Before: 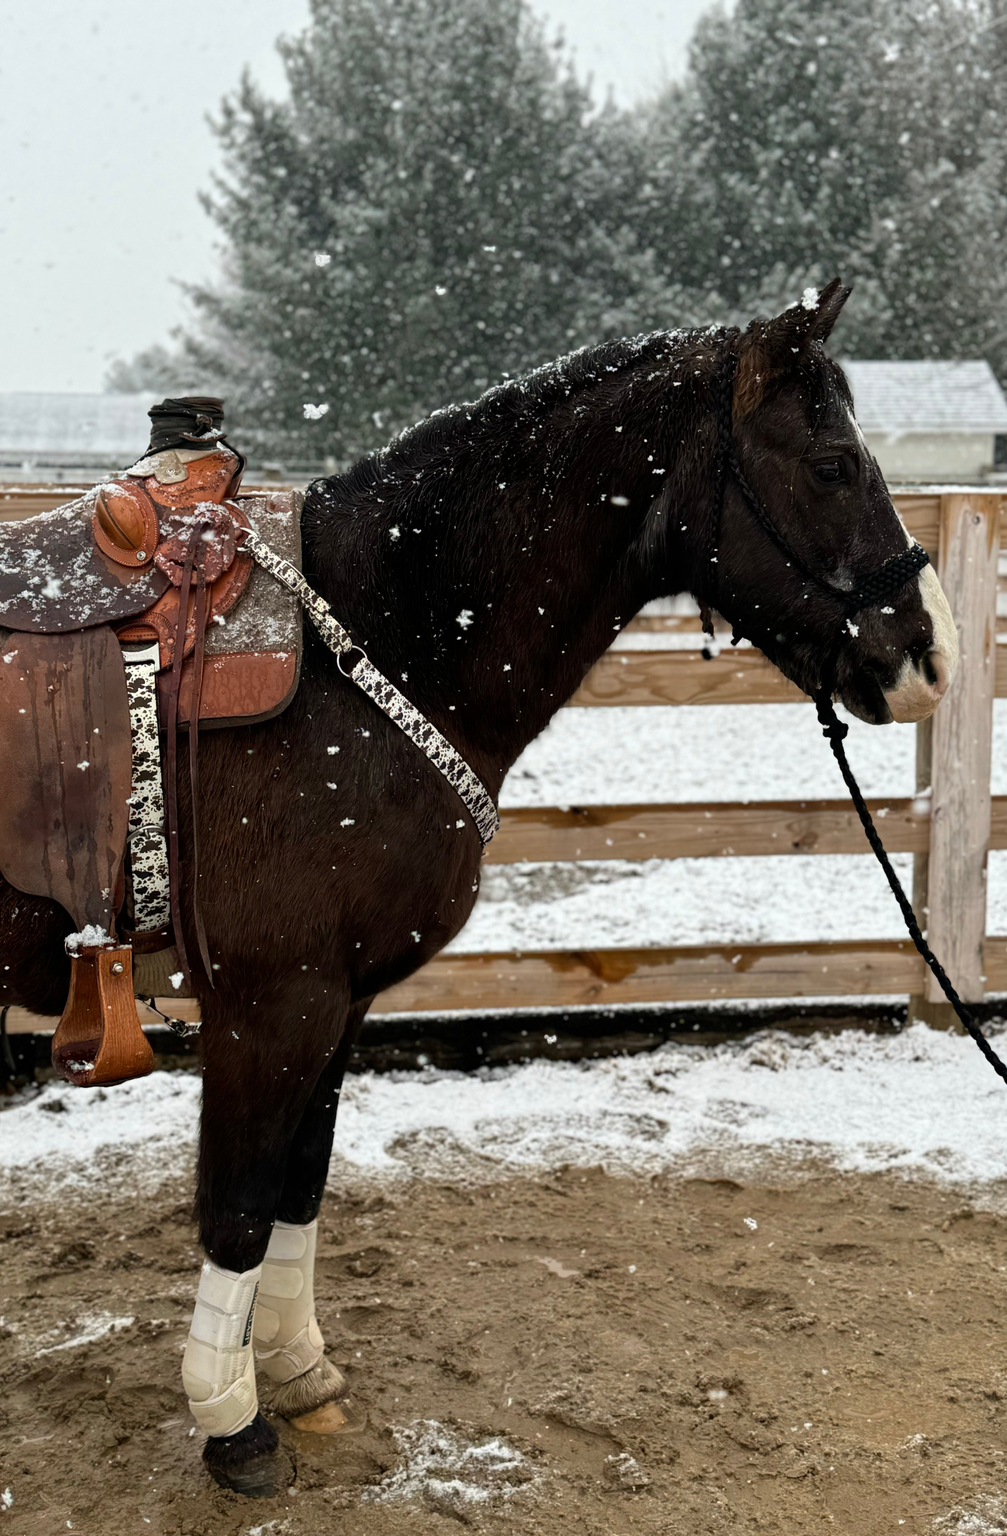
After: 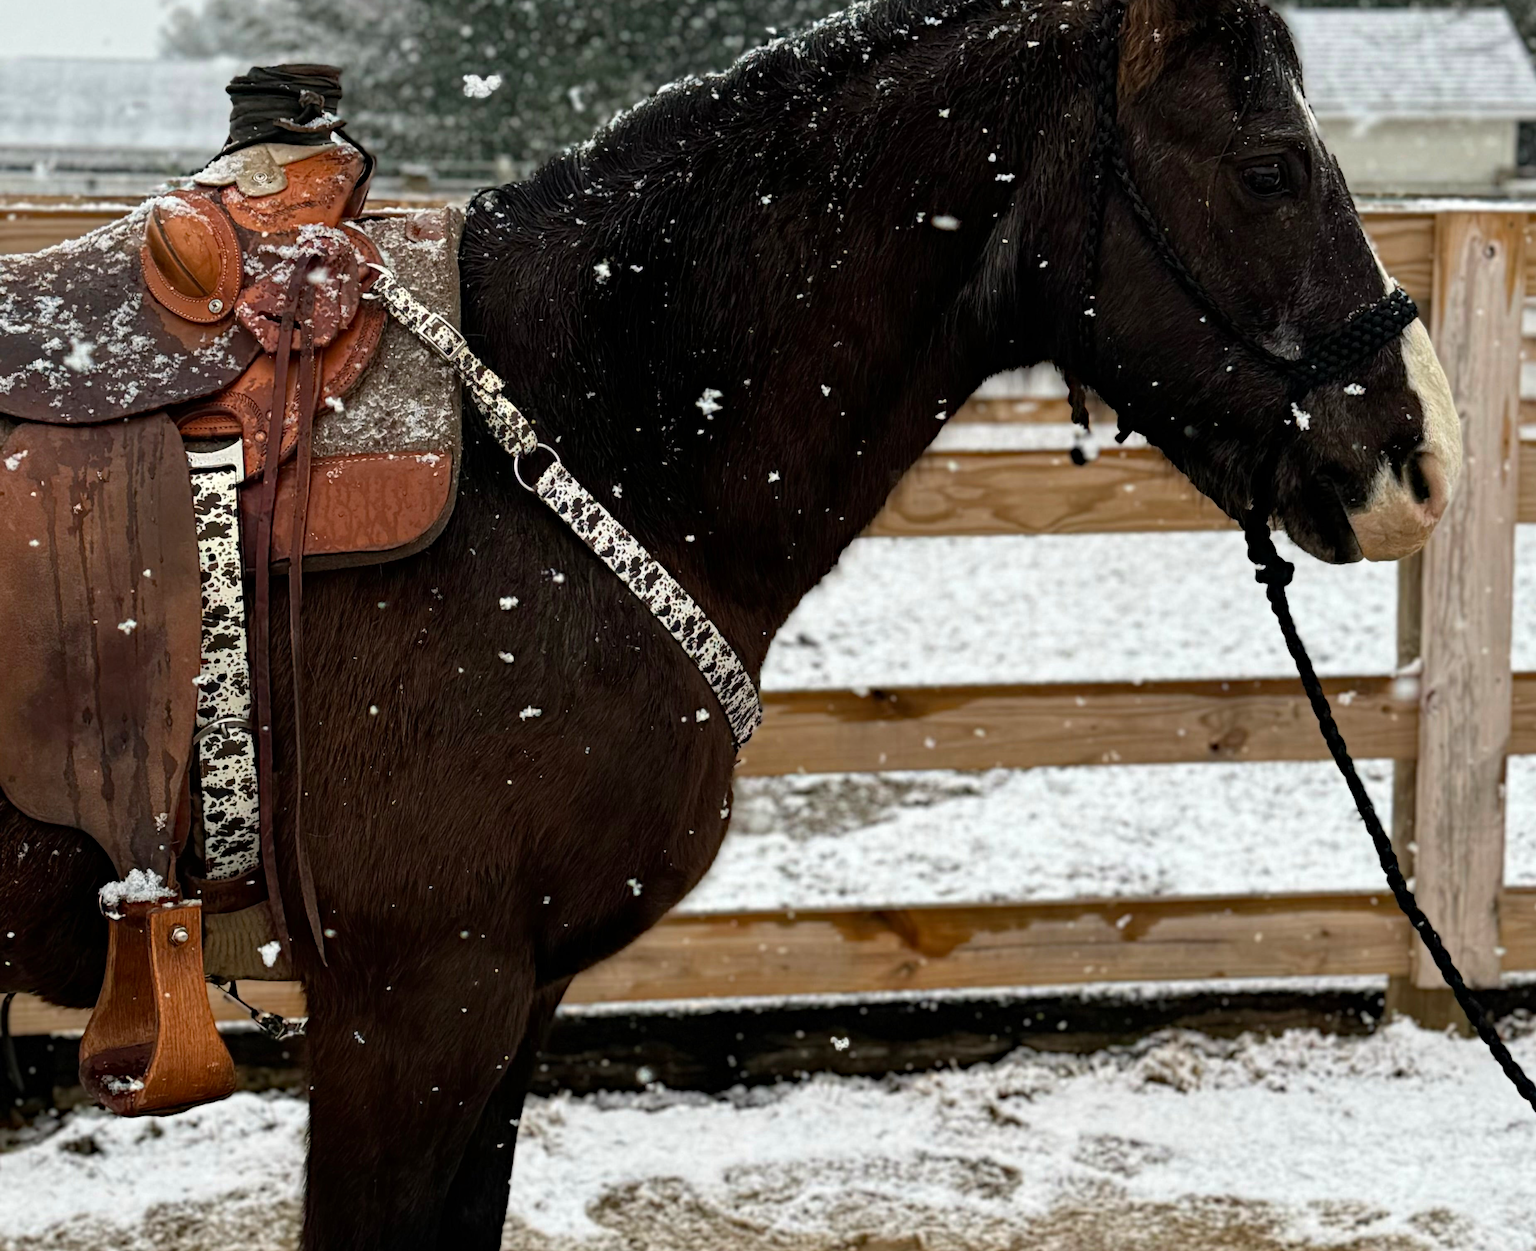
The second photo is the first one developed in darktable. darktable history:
crop and rotate: top 23.128%, bottom 23.428%
haze removal: strength 0.296, distance 0.252, compatibility mode true
